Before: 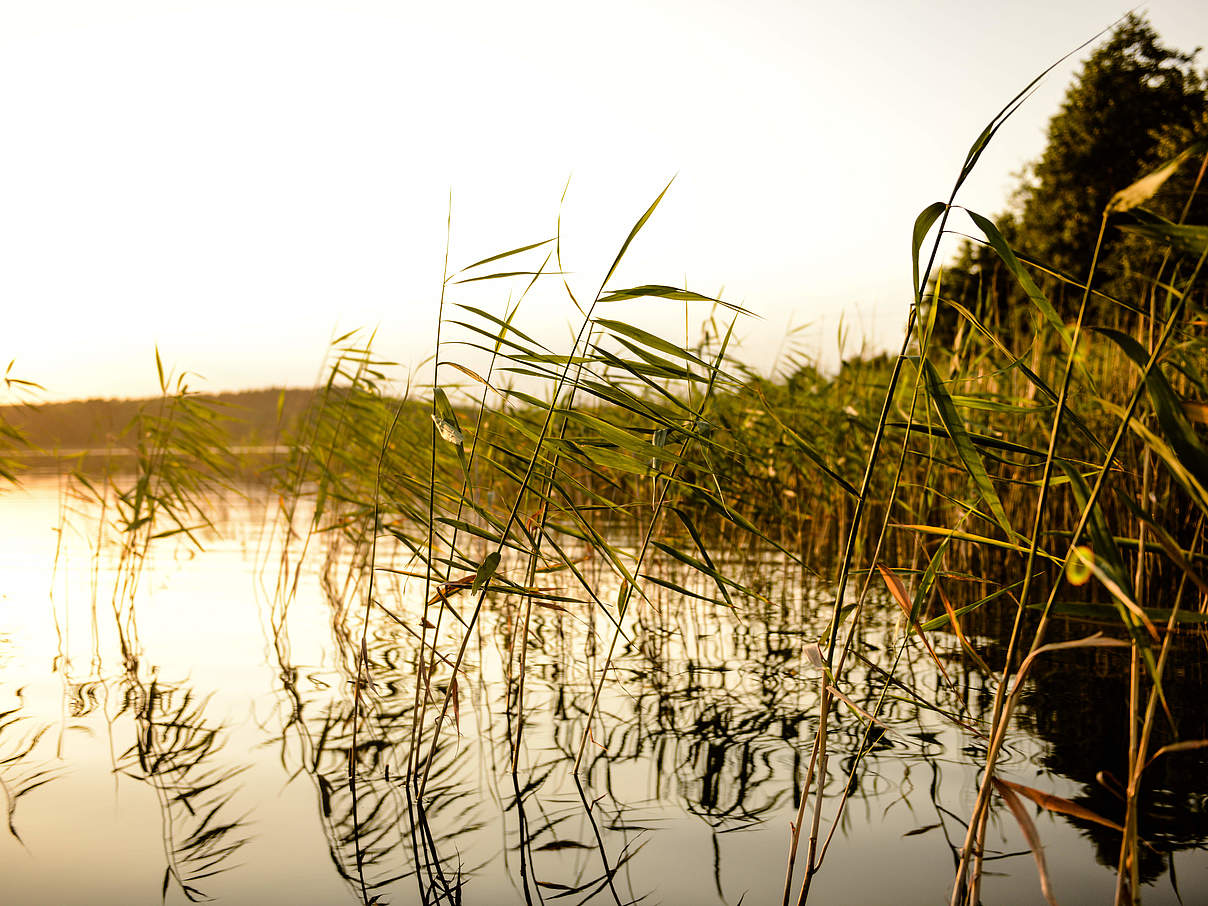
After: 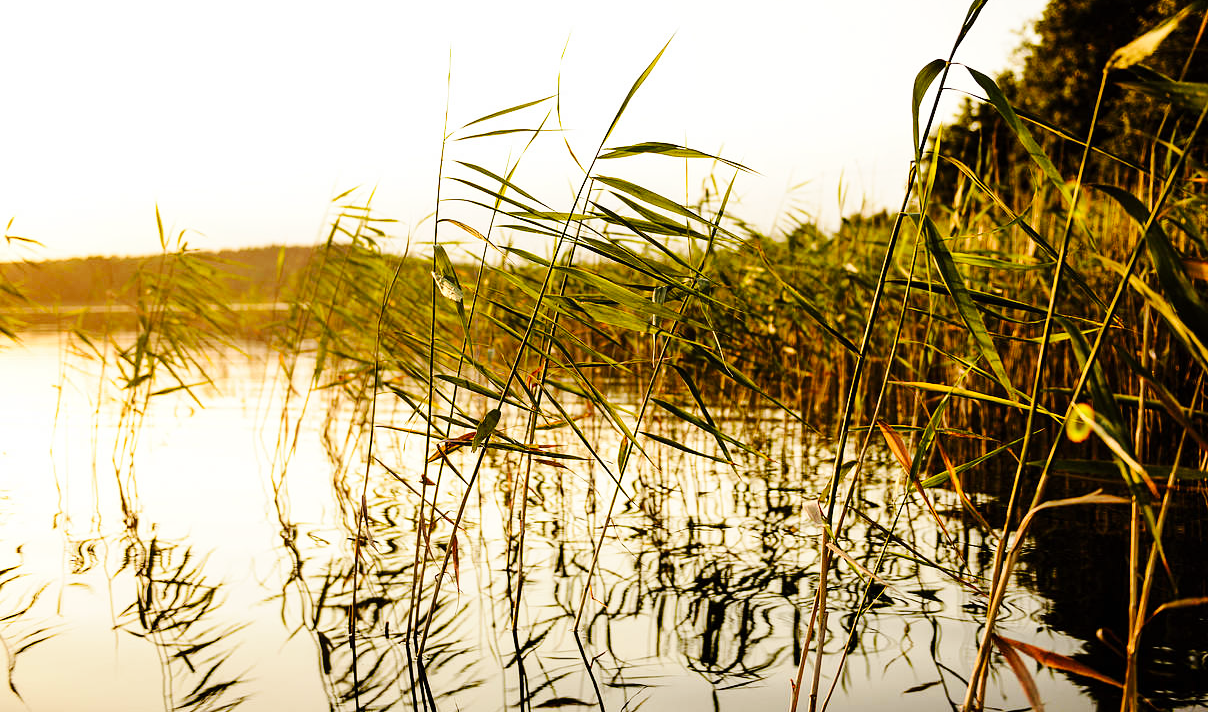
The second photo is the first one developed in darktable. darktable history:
crop and rotate: top 15.785%, bottom 5.542%
base curve: curves: ch0 [(0, 0) (0.032, 0.025) (0.121, 0.166) (0.206, 0.329) (0.605, 0.79) (1, 1)], exposure shift 0.01, preserve colors none
